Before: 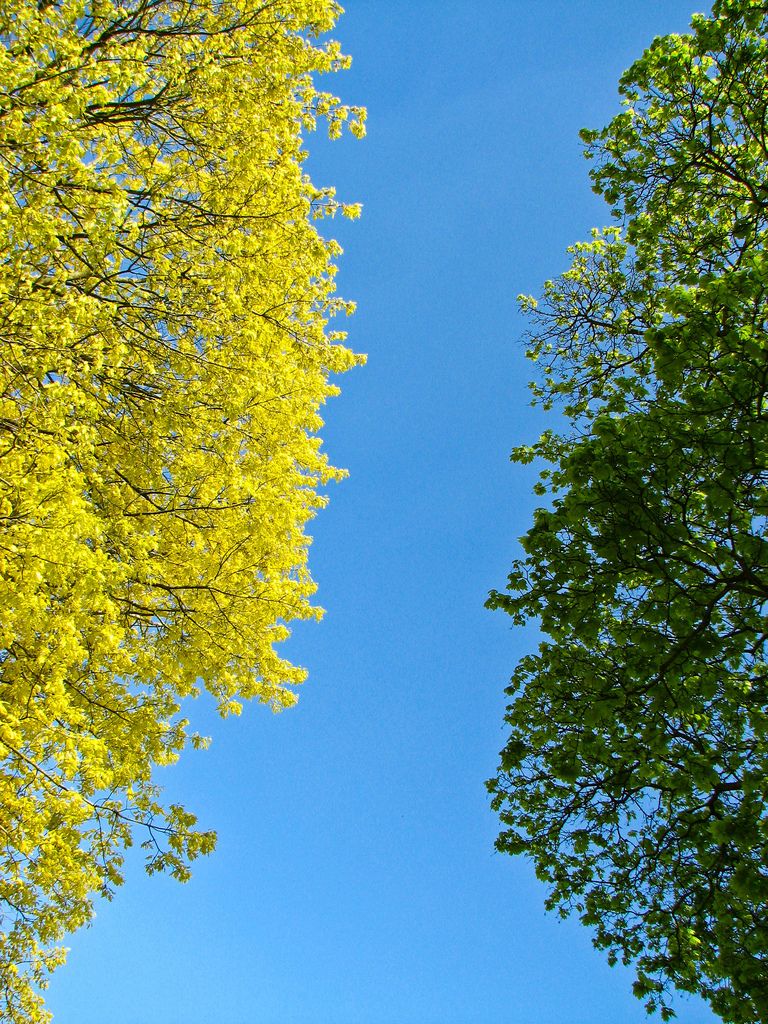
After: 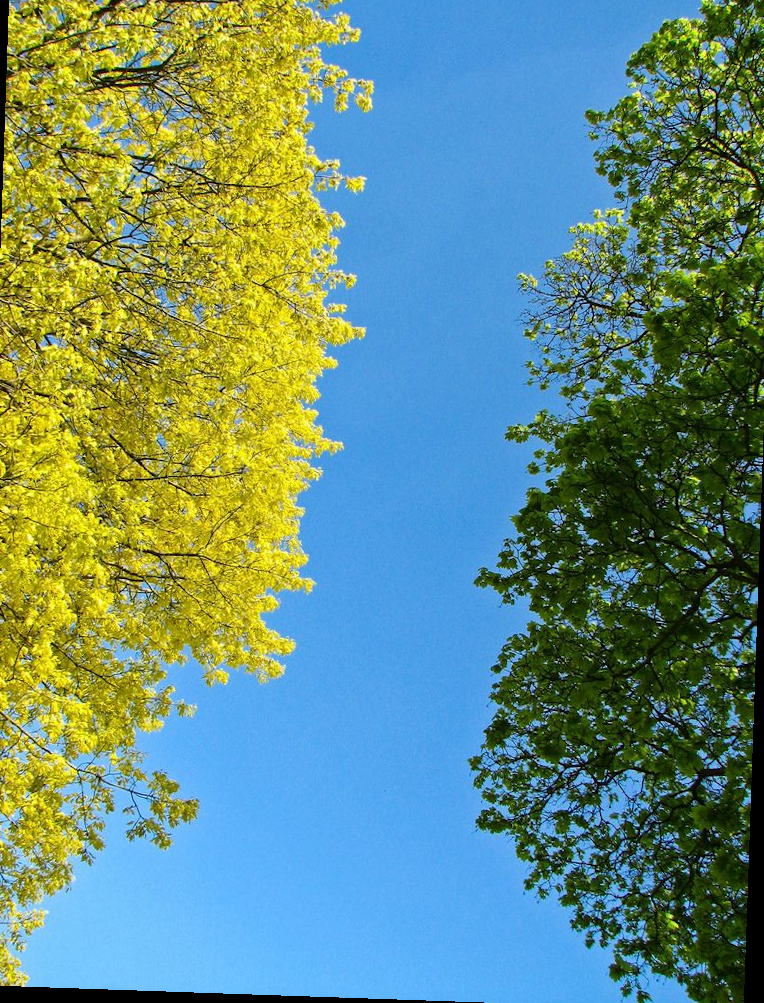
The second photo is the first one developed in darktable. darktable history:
crop and rotate: angle -1.98°, left 3.119%, top 3.716%, right 1.605%, bottom 0.703%
